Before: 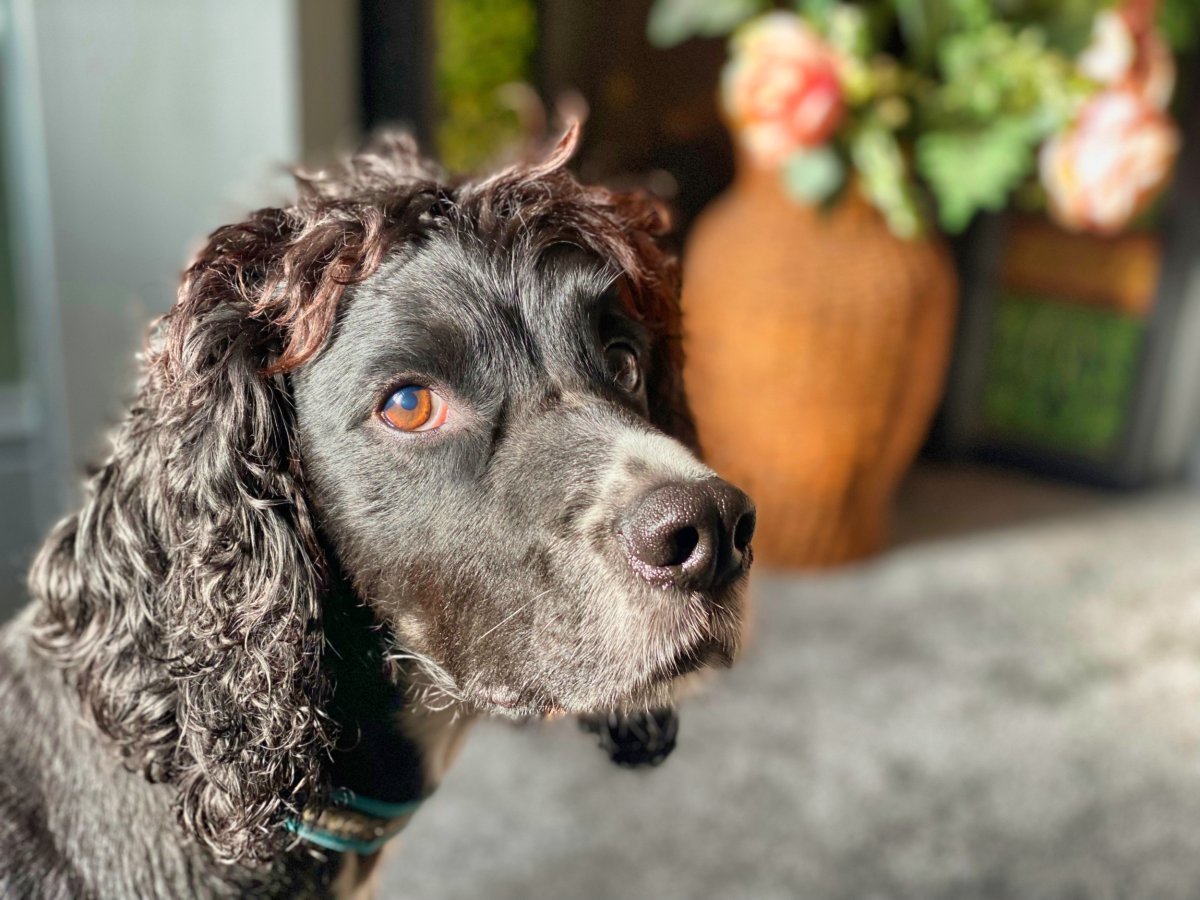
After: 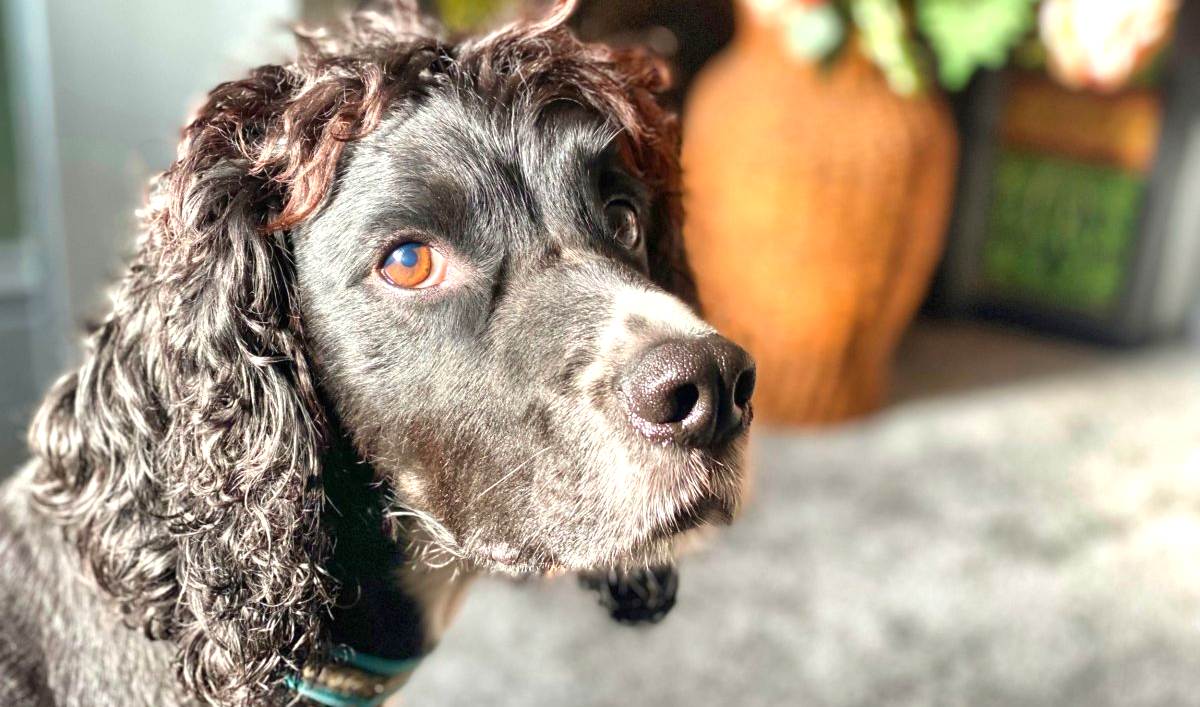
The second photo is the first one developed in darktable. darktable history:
local contrast: mode bilateral grid, contrast 10, coarseness 25, detail 115%, midtone range 0.2
crop and rotate: top 15.99%, bottom 5.376%
exposure: black level correction 0, exposure 0.695 EV, compensate highlight preservation false
